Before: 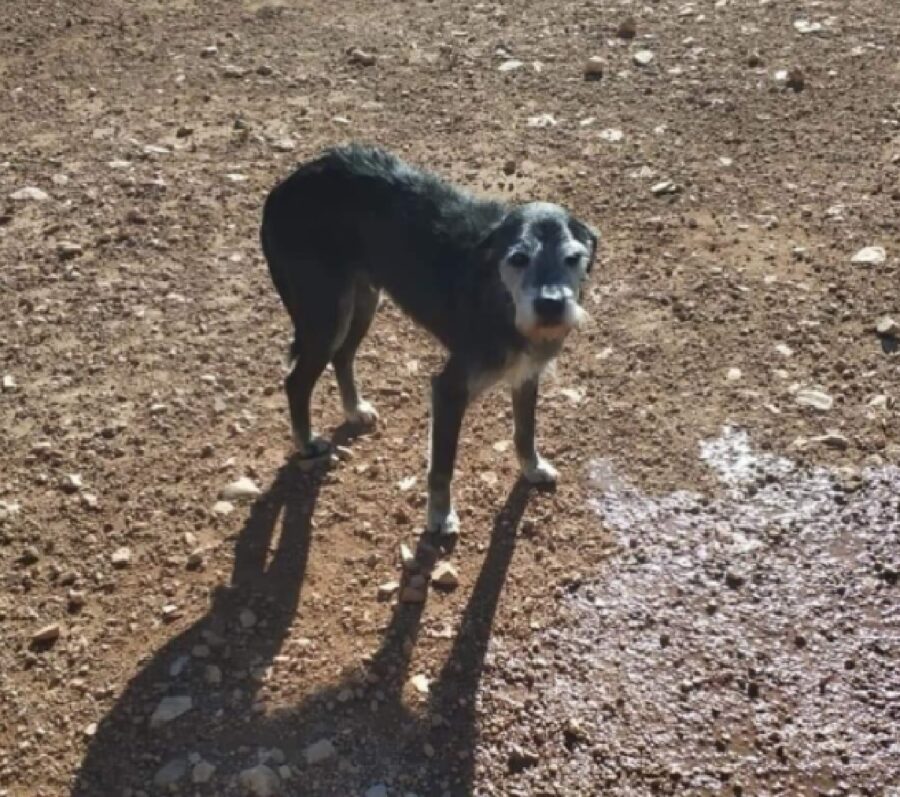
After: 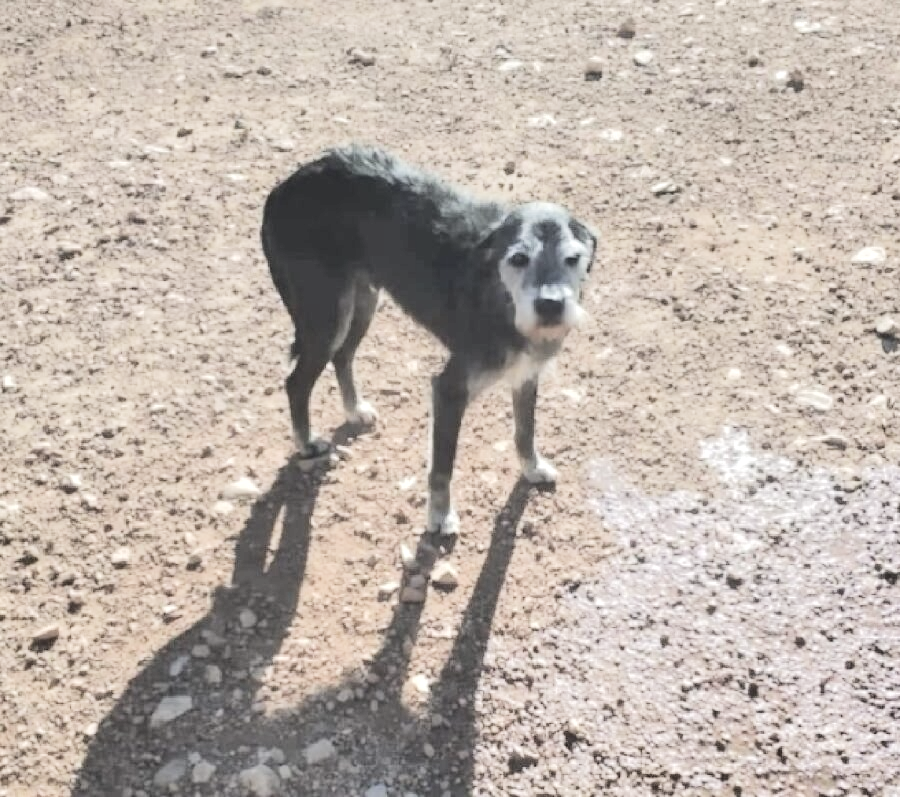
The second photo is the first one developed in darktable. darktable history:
contrast brightness saturation: brightness 0.186, saturation -0.517
exposure: black level correction 0.001, exposure 0.139 EV, compensate highlight preservation false
tone equalizer: -7 EV 0.145 EV, -6 EV 0.632 EV, -5 EV 1.13 EV, -4 EV 1.37 EV, -3 EV 1.14 EV, -2 EV 0.6 EV, -1 EV 0.146 EV, edges refinement/feathering 500, mask exposure compensation -1.57 EV, preserve details no
